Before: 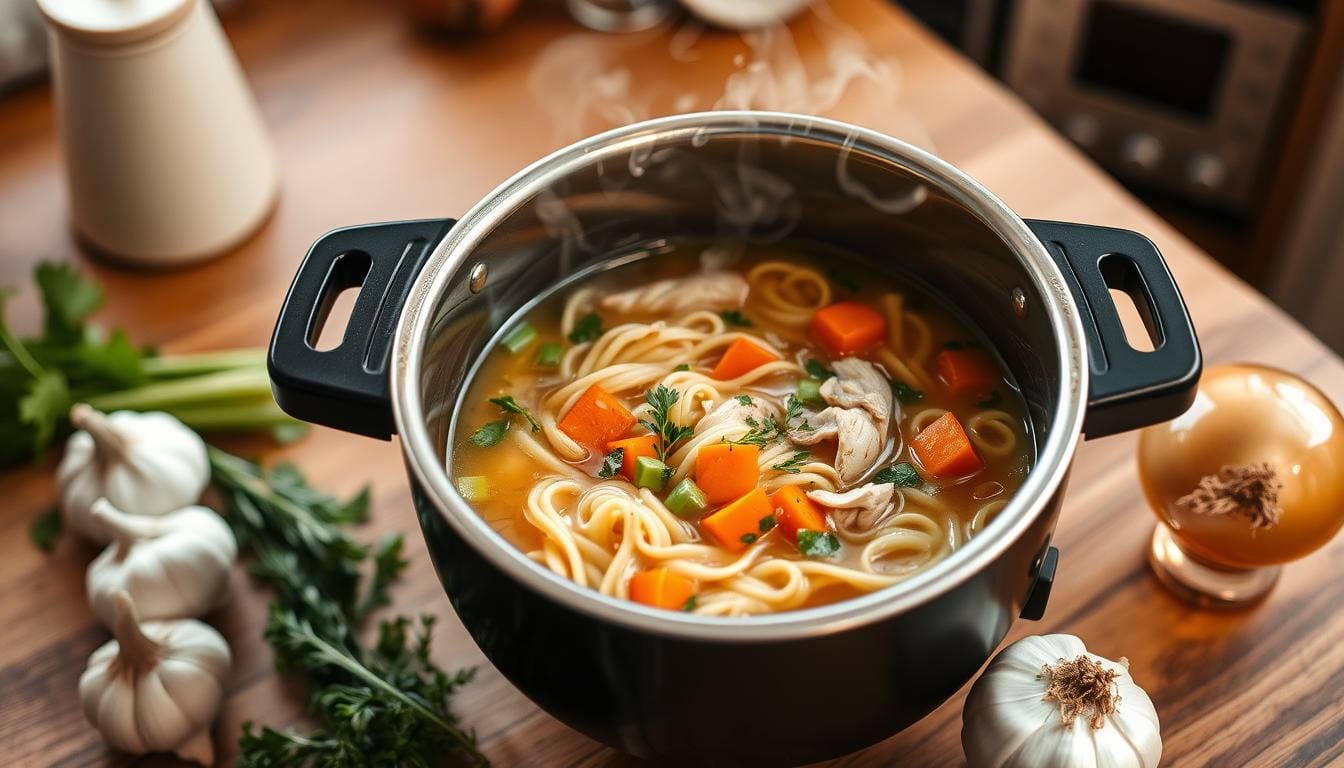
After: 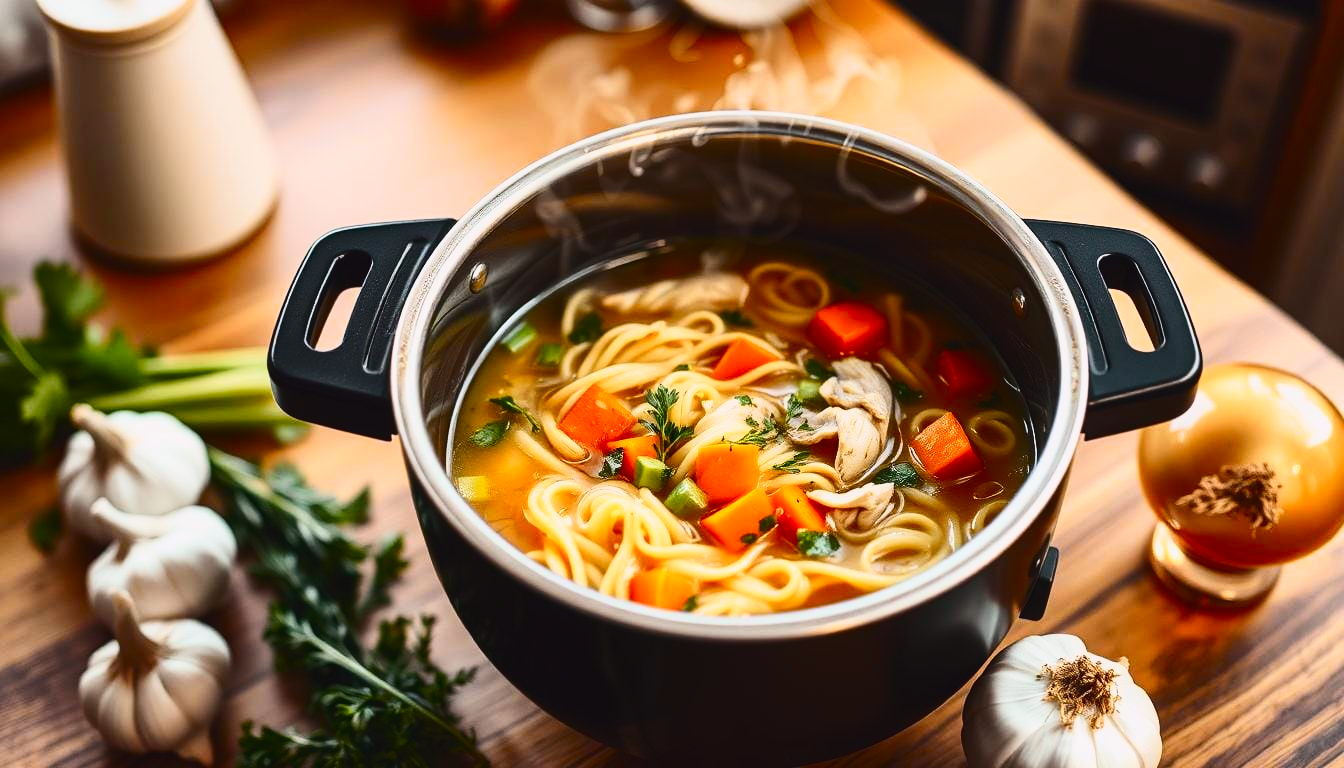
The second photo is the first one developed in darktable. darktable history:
tone curve: curves: ch0 [(0, 0.031) (0.145, 0.106) (0.319, 0.269) (0.495, 0.544) (0.707, 0.833) (0.859, 0.931) (1, 0.967)]; ch1 [(0, 0) (0.279, 0.218) (0.424, 0.411) (0.495, 0.504) (0.538, 0.55) (0.578, 0.595) (0.707, 0.778) (1, 1)]; ch2 [(0, 0) (0.125, 0.089) (0.353, 0.329) (0.436, 0.432) (0.552, 0.554) (0.615, 0.674) (1, 1)], color space Lab, independent channels, preserve colors none
